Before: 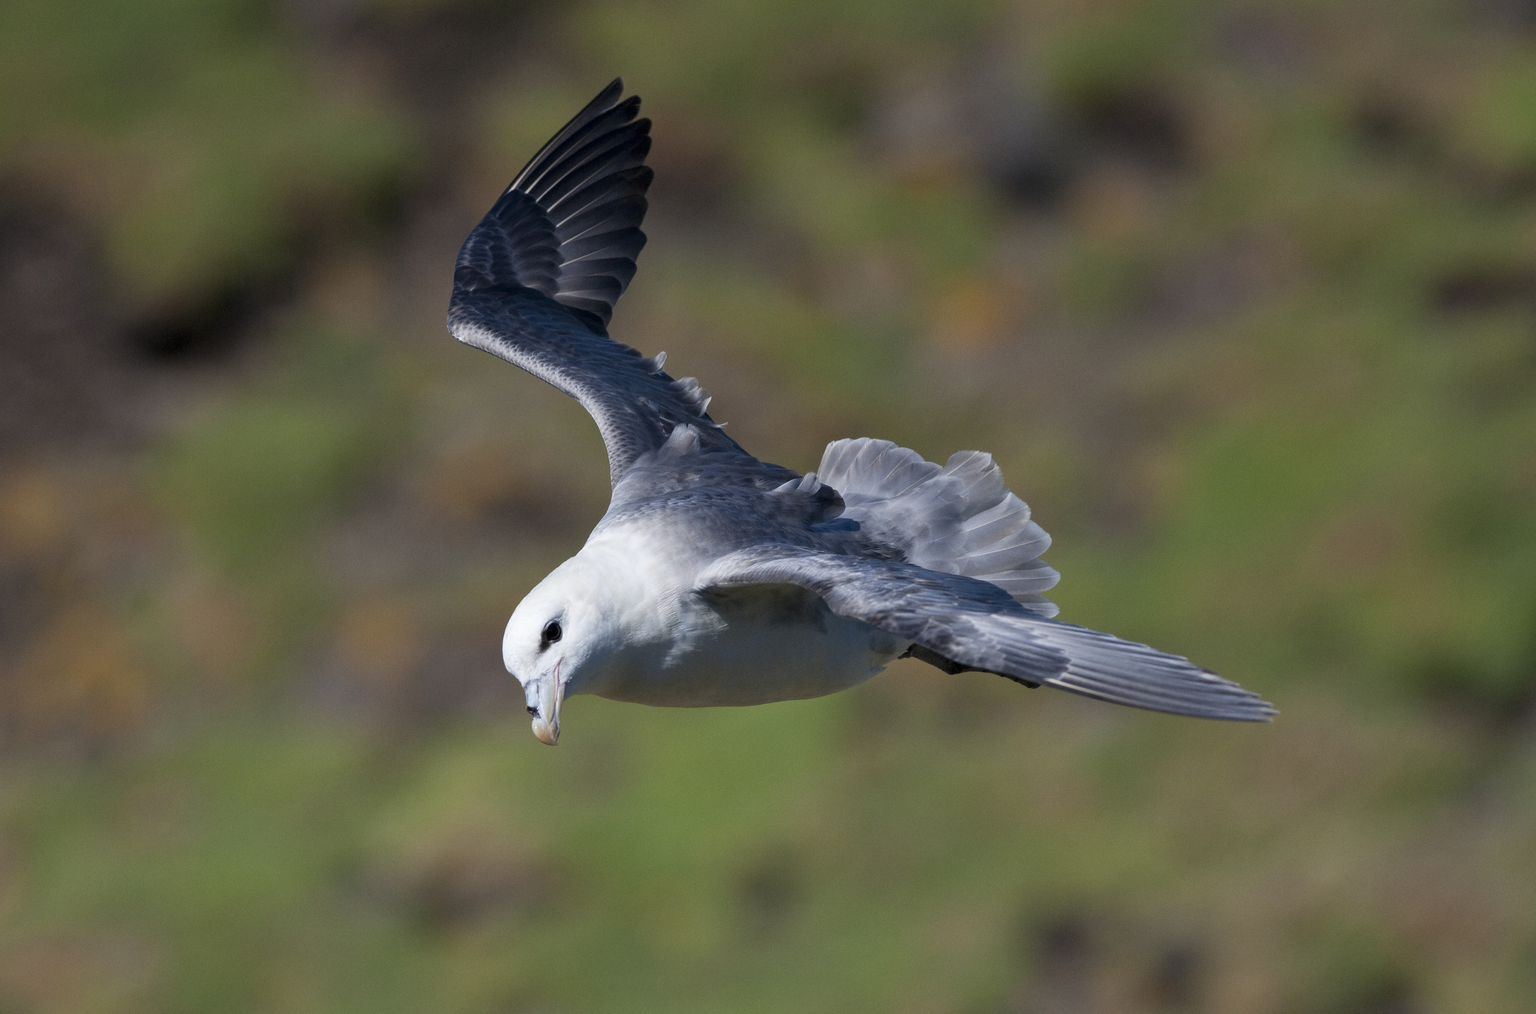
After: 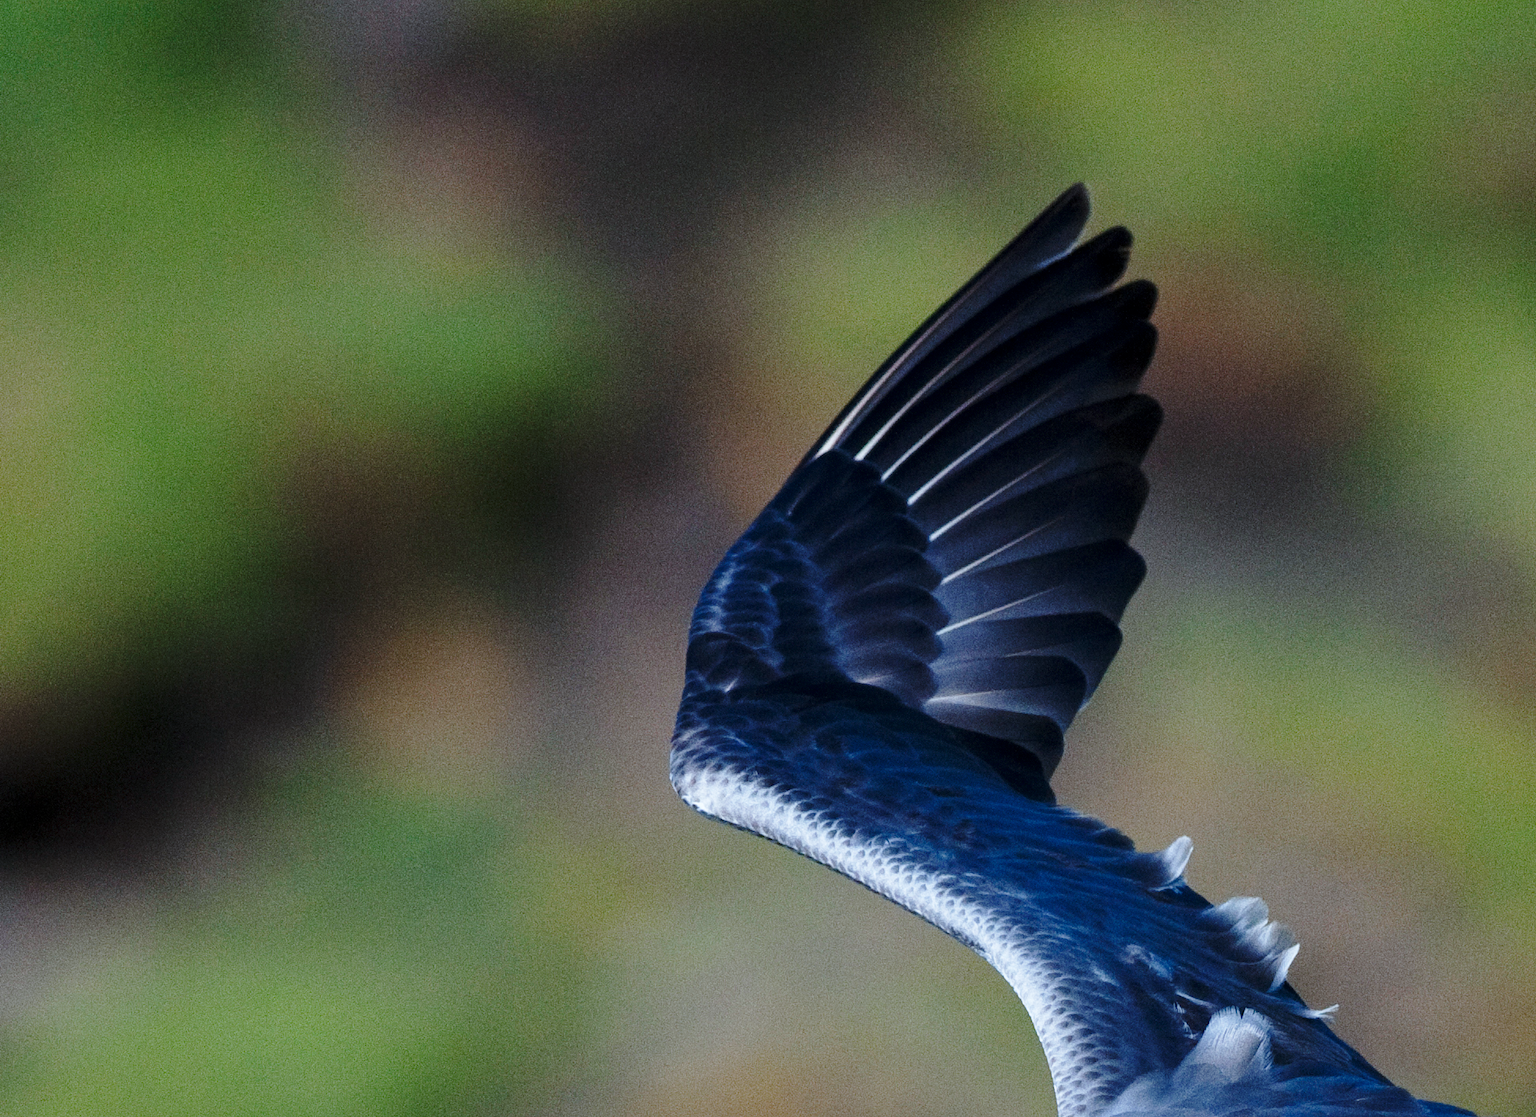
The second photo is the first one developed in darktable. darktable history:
base curve: curves: ch0 [(0, 0) (0.036, 0.037) (0.121, 0.228) (0.46, 0.76) (0.859, 0.983) (1, 1)], preserve colors none
white balance: red 0.924, blue 1.095
crop and rotate: left 10.817%, top 0.062%, right 47.194%, bottom 53.626%
